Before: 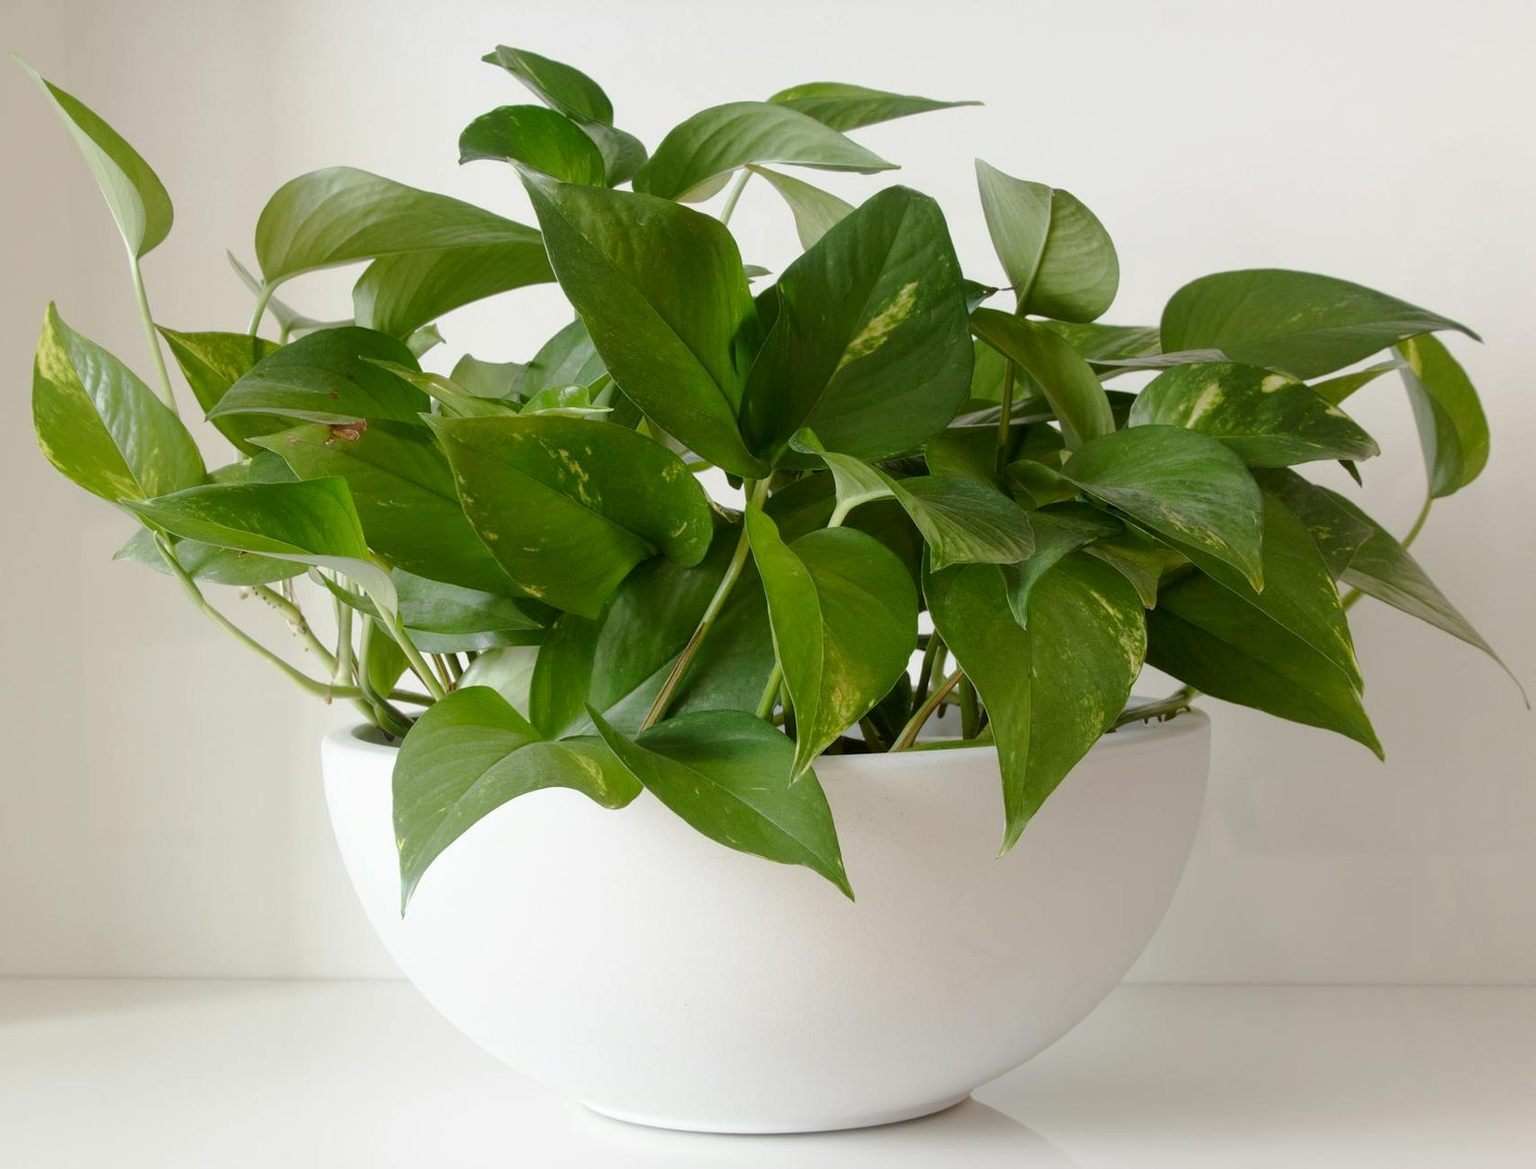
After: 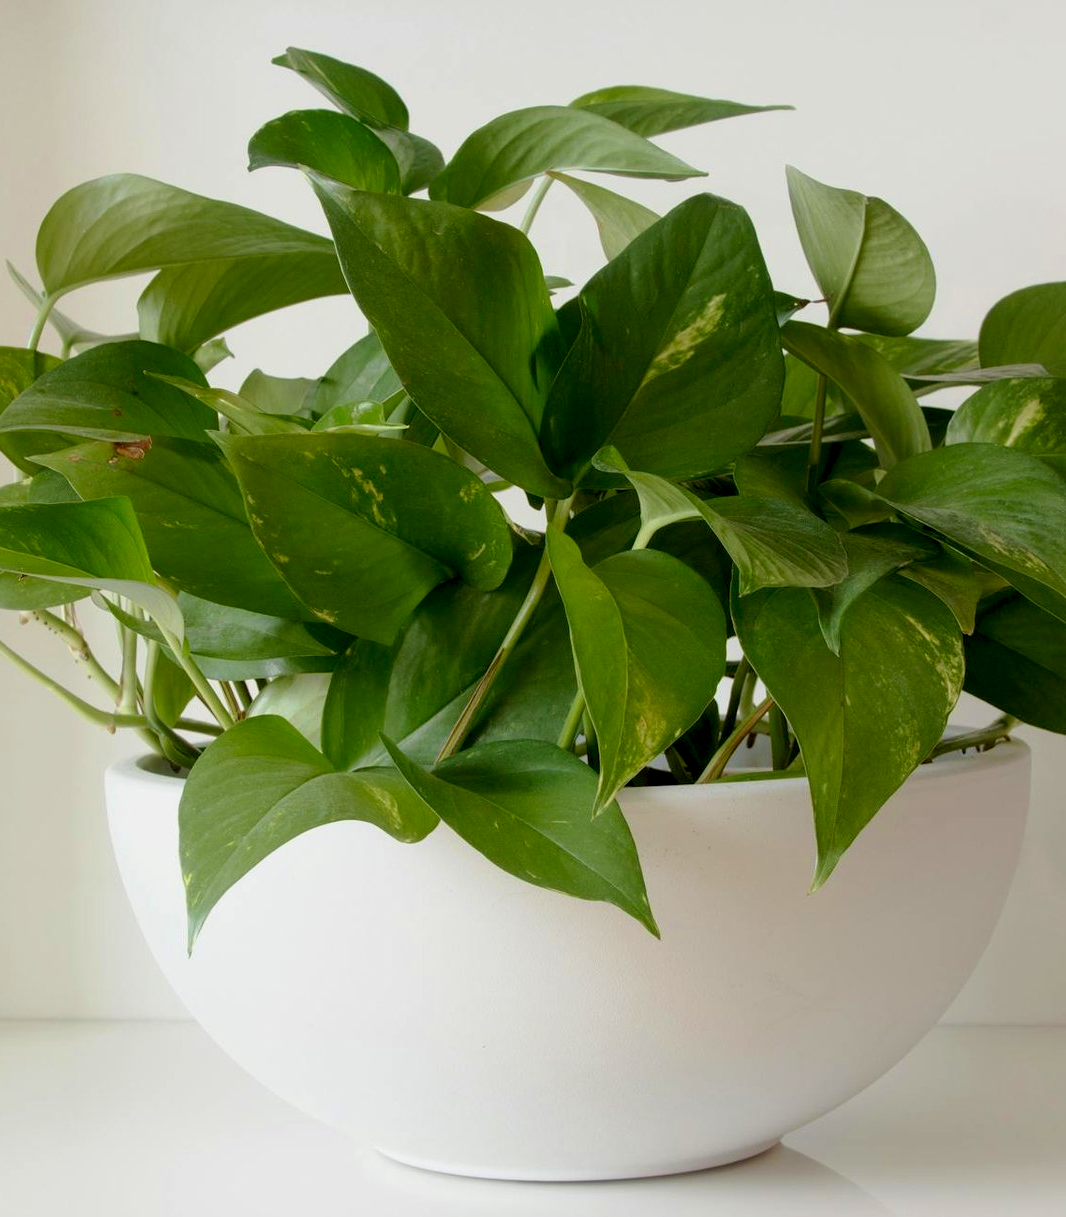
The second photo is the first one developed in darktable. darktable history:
crop and rotate: left 14.385%, right 18.948%
velvia: on, module defaults
exposure: black level correction 0.009, exposure -0.159 EV, compensate highlight preservation false
